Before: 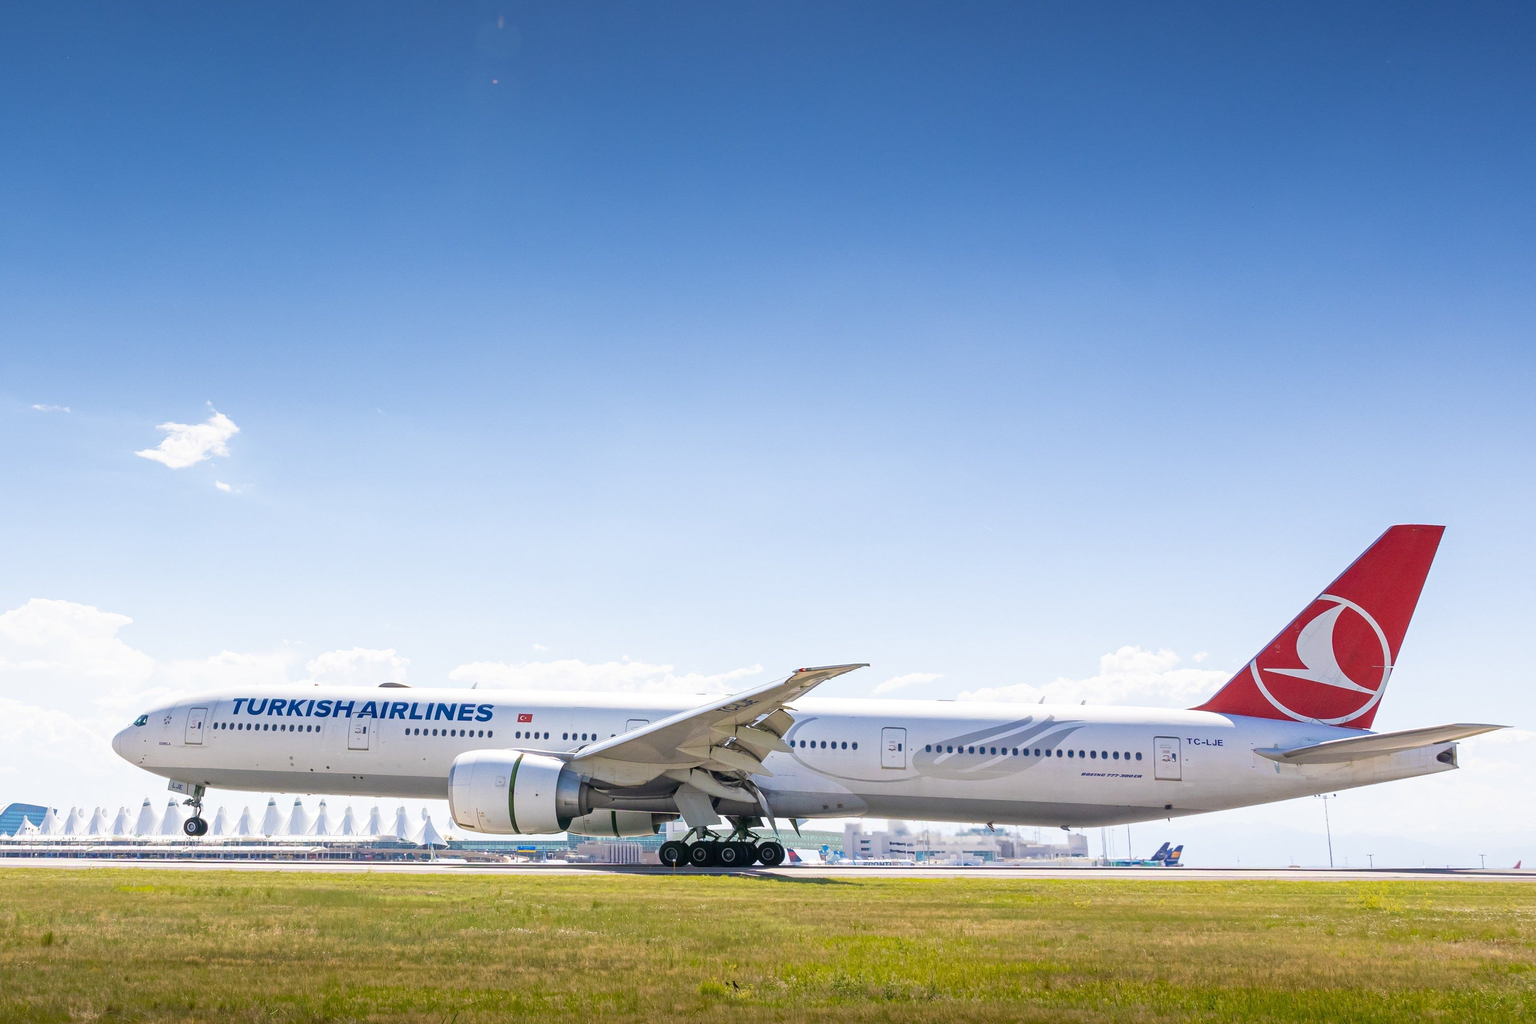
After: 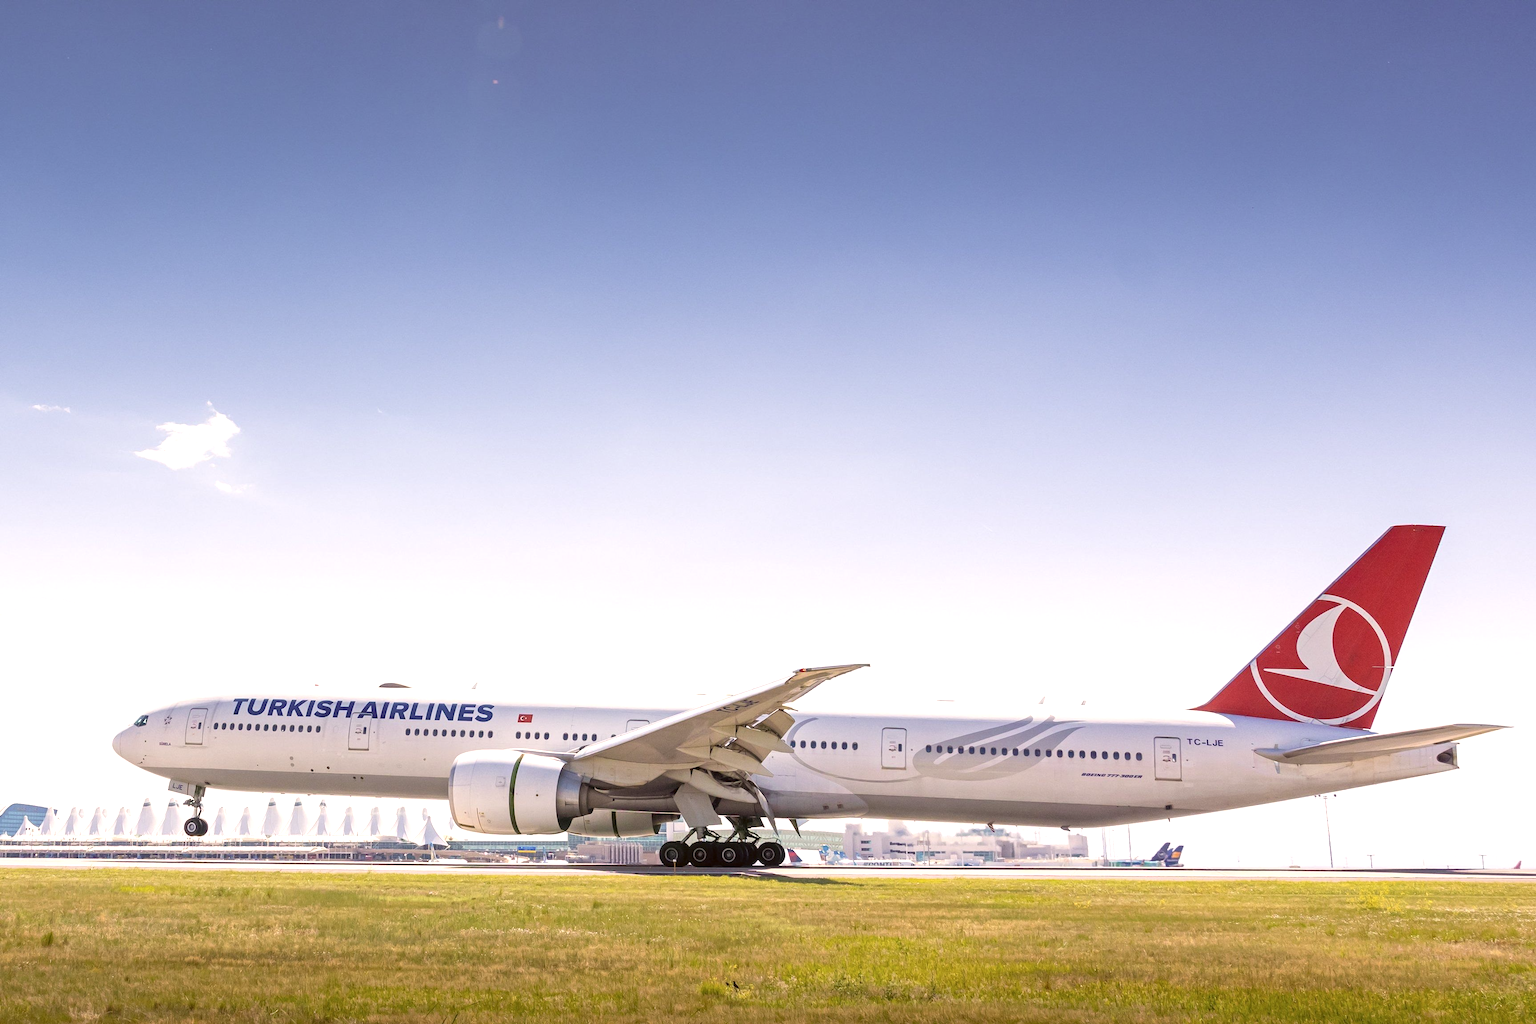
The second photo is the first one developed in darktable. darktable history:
shadows and highlights: radius 111.68, shadows 51.45, white point adjustment 9.09, highlights -4.42, soften with gaussian
color correction: highlights a* 6.24, highlights b* 7.98, shadows a* 6.16, shadows b* 7.15, saturation 0.908
